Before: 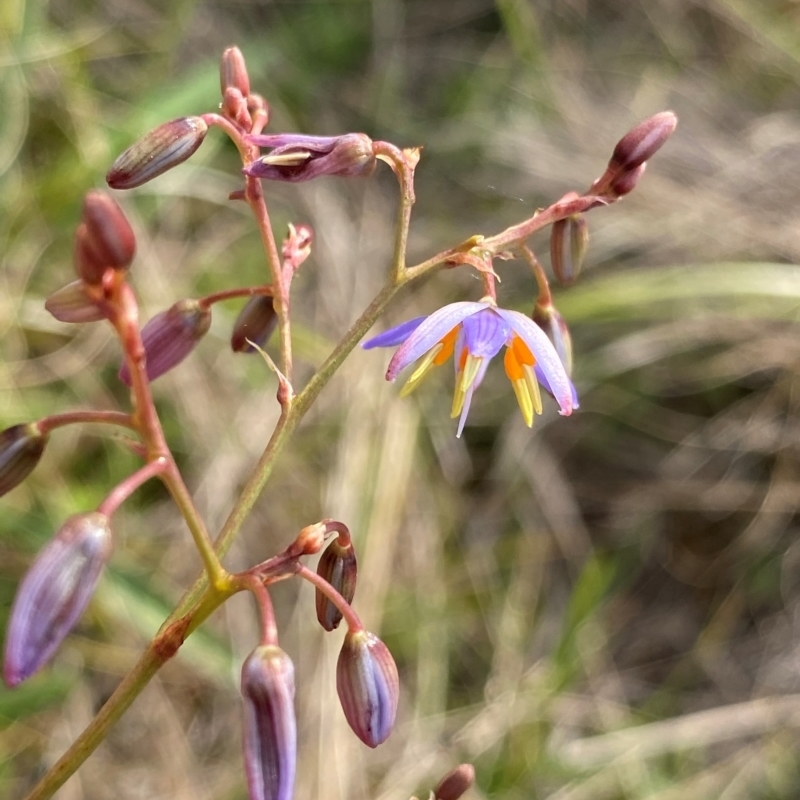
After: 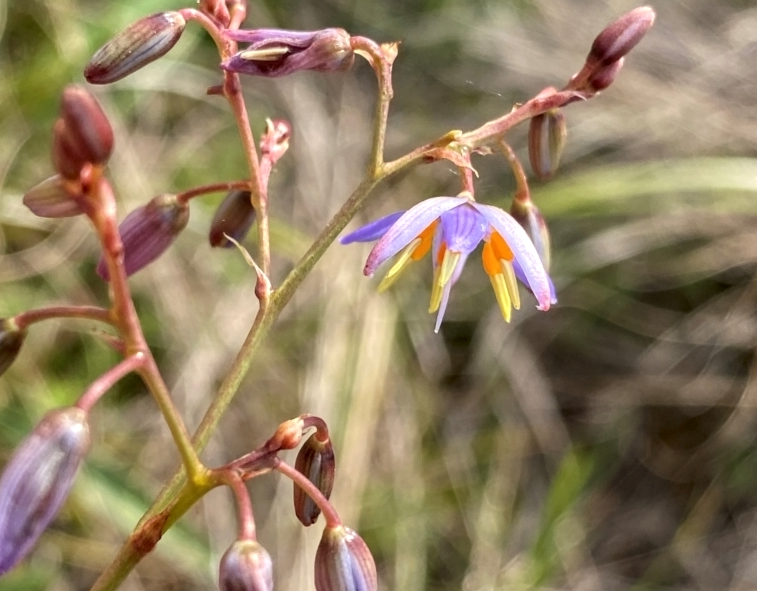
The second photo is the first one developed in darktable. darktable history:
local contrast: on, module defaults
crop and rotate: left 2.987%, top 13.309%, right 2.316%, bottom 12.79%
